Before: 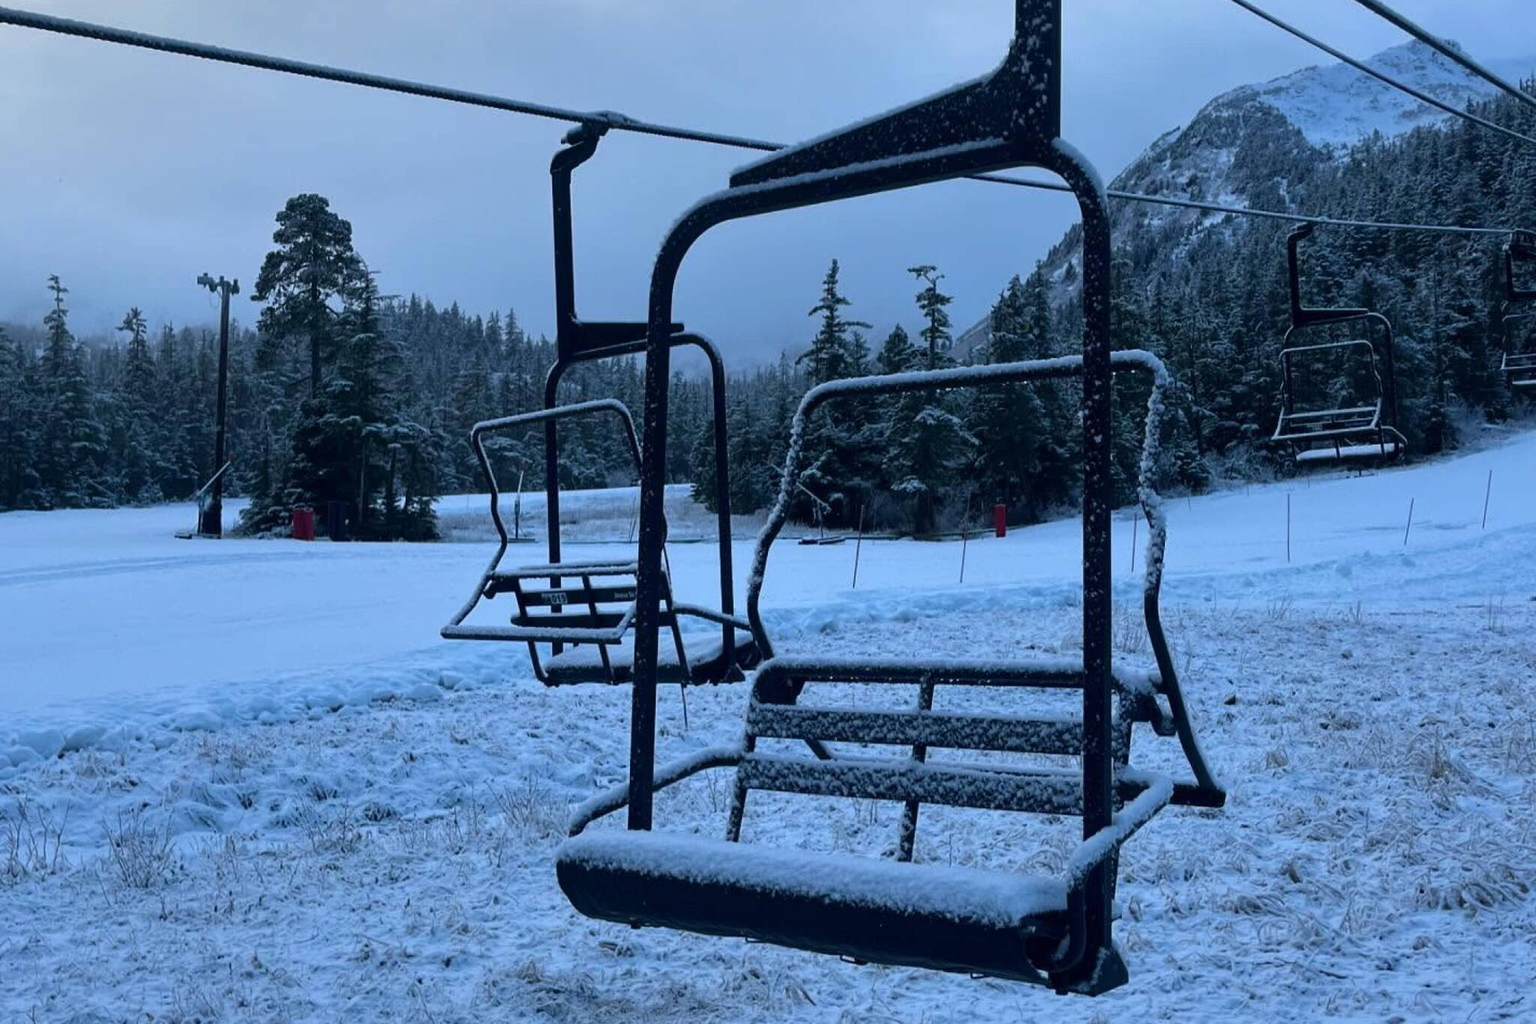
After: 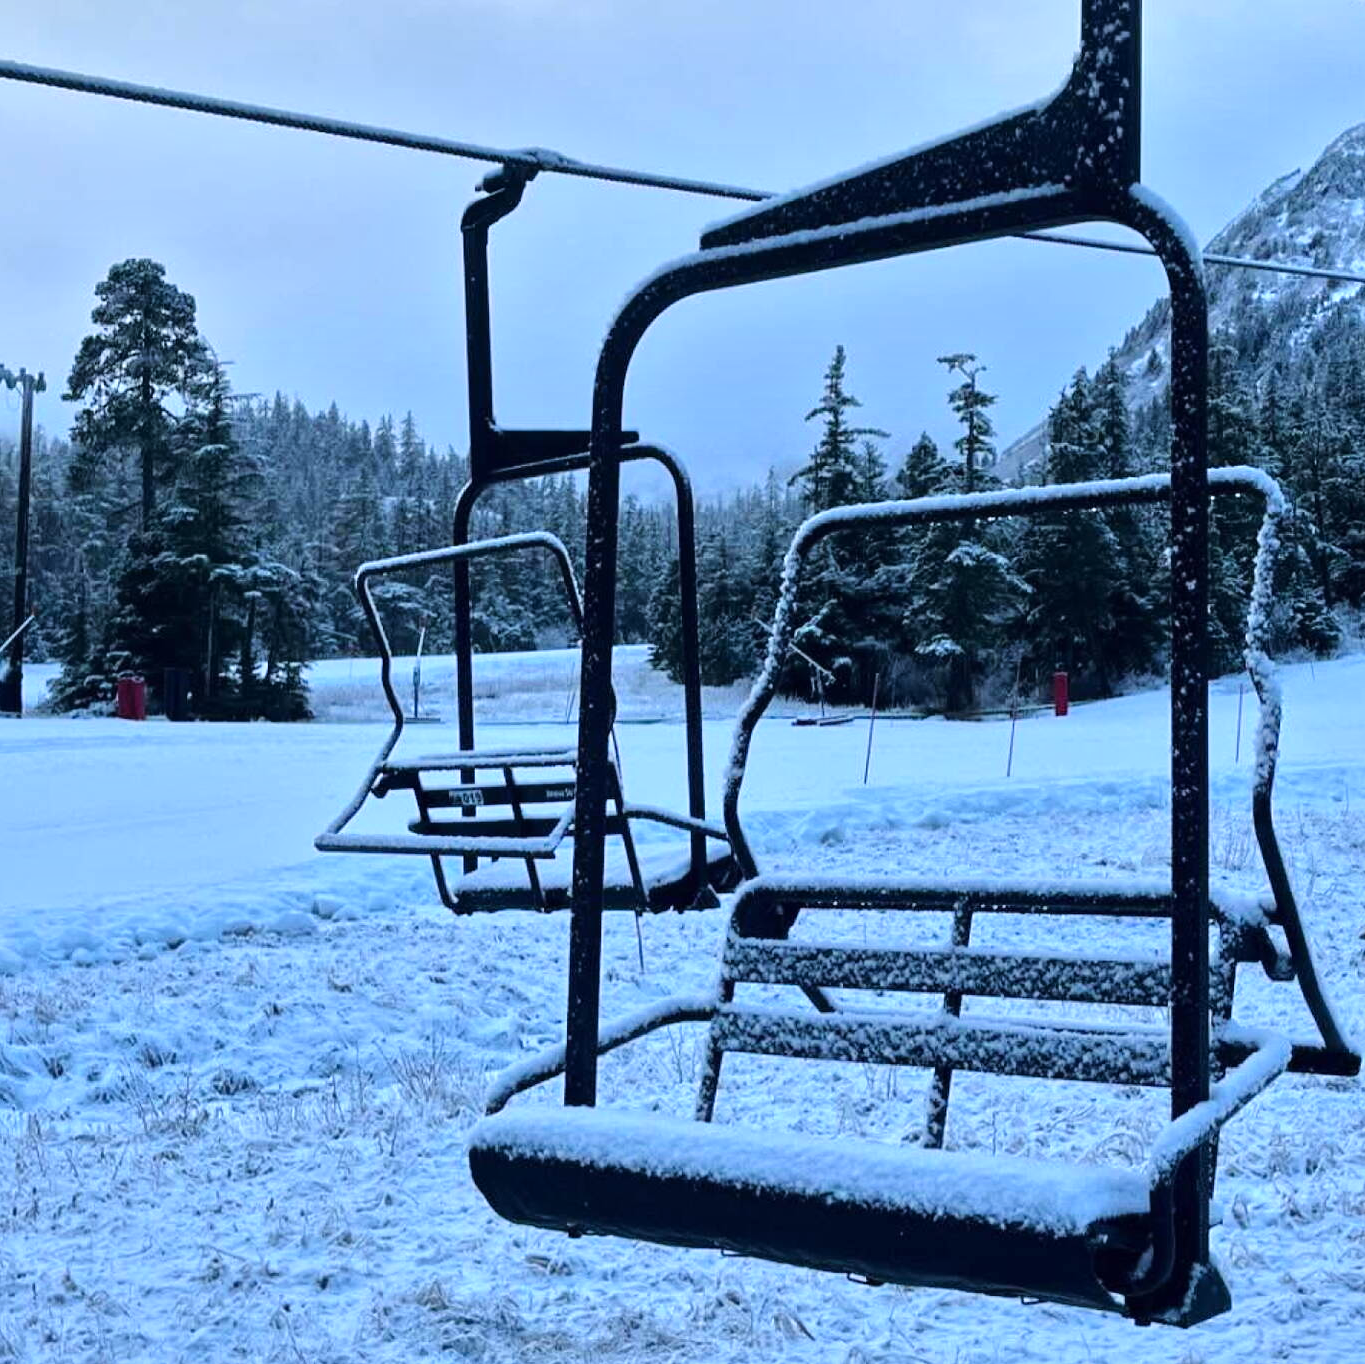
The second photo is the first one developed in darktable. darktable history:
tone equalizer: -7 EV 0.149 EV, -6 EV 0.596 EV, -5 EV 1.12 EV, -4 EV 1.36 EV, -3 EV 1.16 EV, -2 EV 0.6 EV, -1 EV 0.148 EV, smoothing diameter 2.13%, edges refinement/feathering 19.87, mask exposure compensation -1.57 EV, filter diffusion 5
crop and rotate: left 13.332%, right 19.984%
color calibration: illuminant same as pipeline (D50), adaptation XYZ, x 0.347, y 0.359, temperature 5015.02 K
